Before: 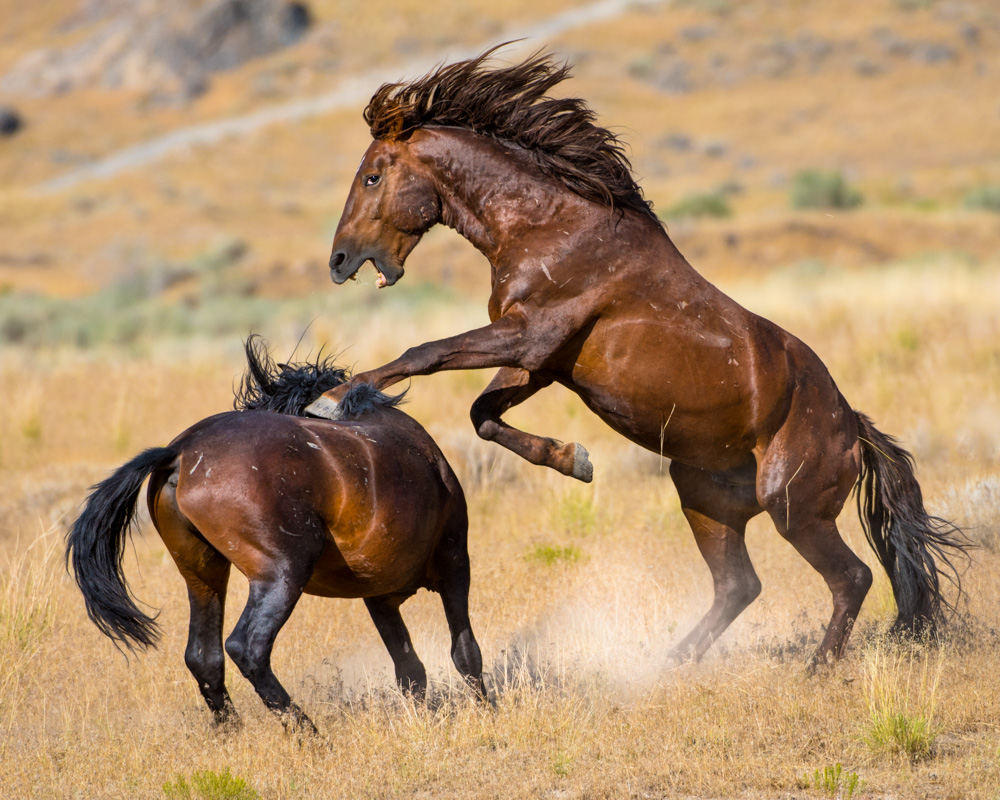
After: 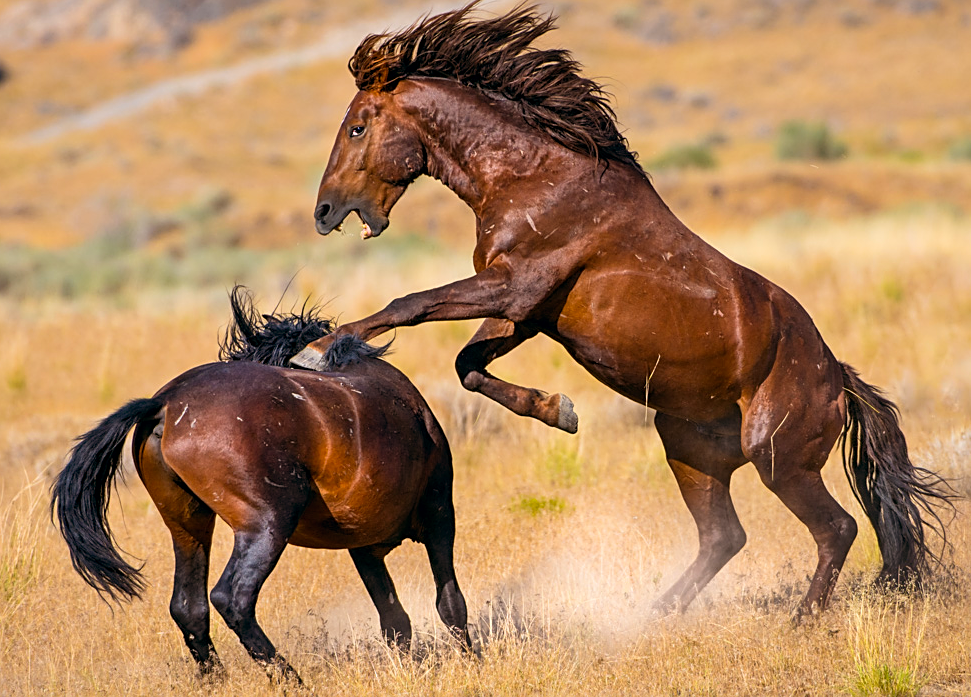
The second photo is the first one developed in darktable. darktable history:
crop: left 1.507%, top 6.147%, right 1.379%, bottom 6.637%
contrast brightness saturation: saturation 0.13
sharpen: on, module defaults
color balance: lift [0.998, 0.998, 1.001, 1.002], gamma [0.995, 1.025, 0.992, 0.975], gain [0.995, 1.02, 0.997, 0.98]
exposure: compensate highlight preservation false
